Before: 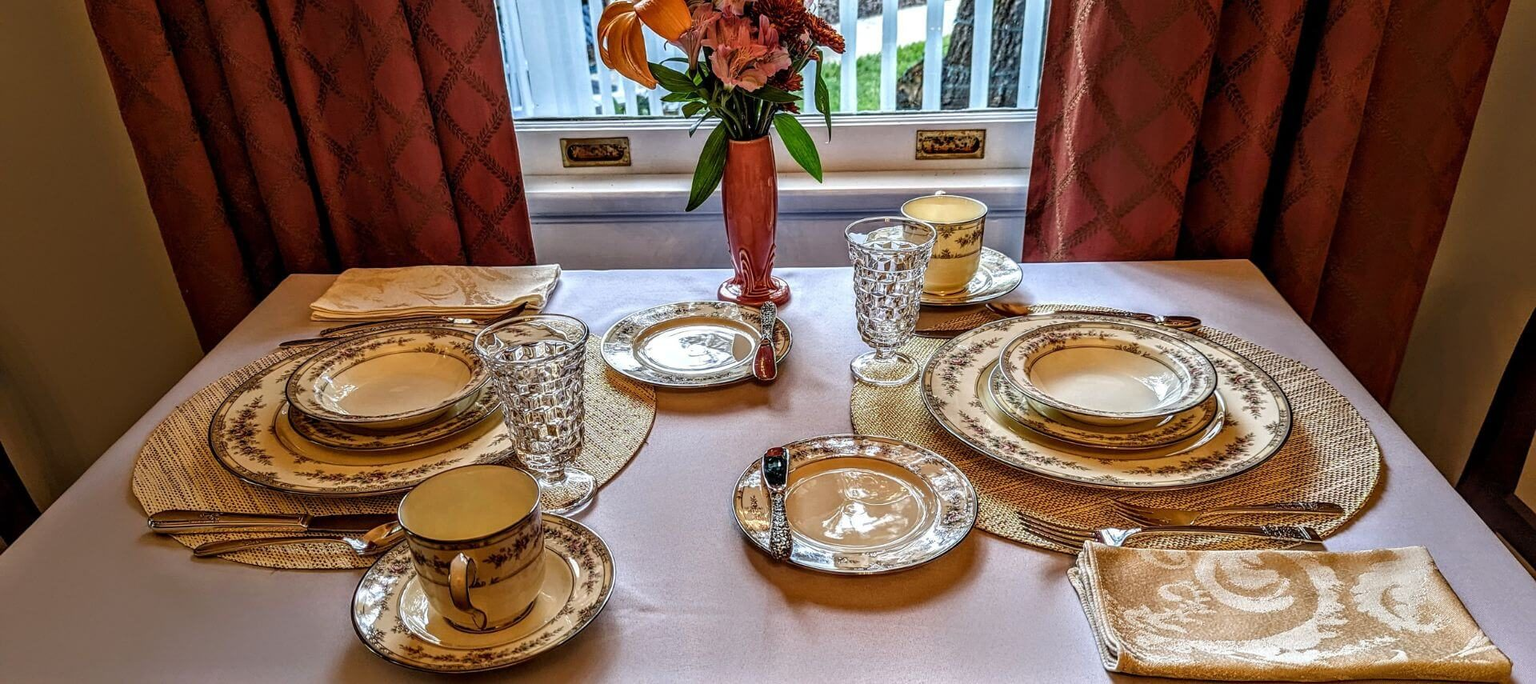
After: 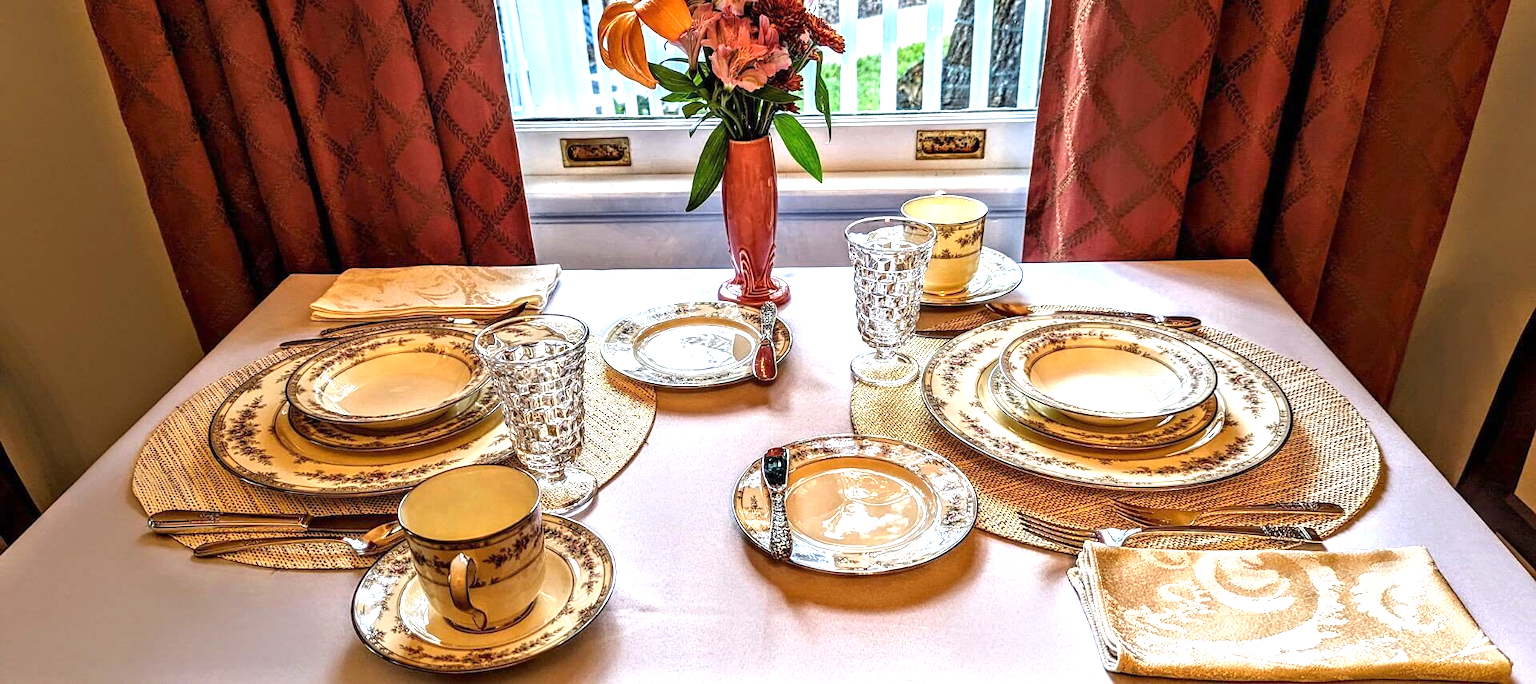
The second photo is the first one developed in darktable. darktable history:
exposure: exposure 1.057 EV, compensate highlight preservation false
